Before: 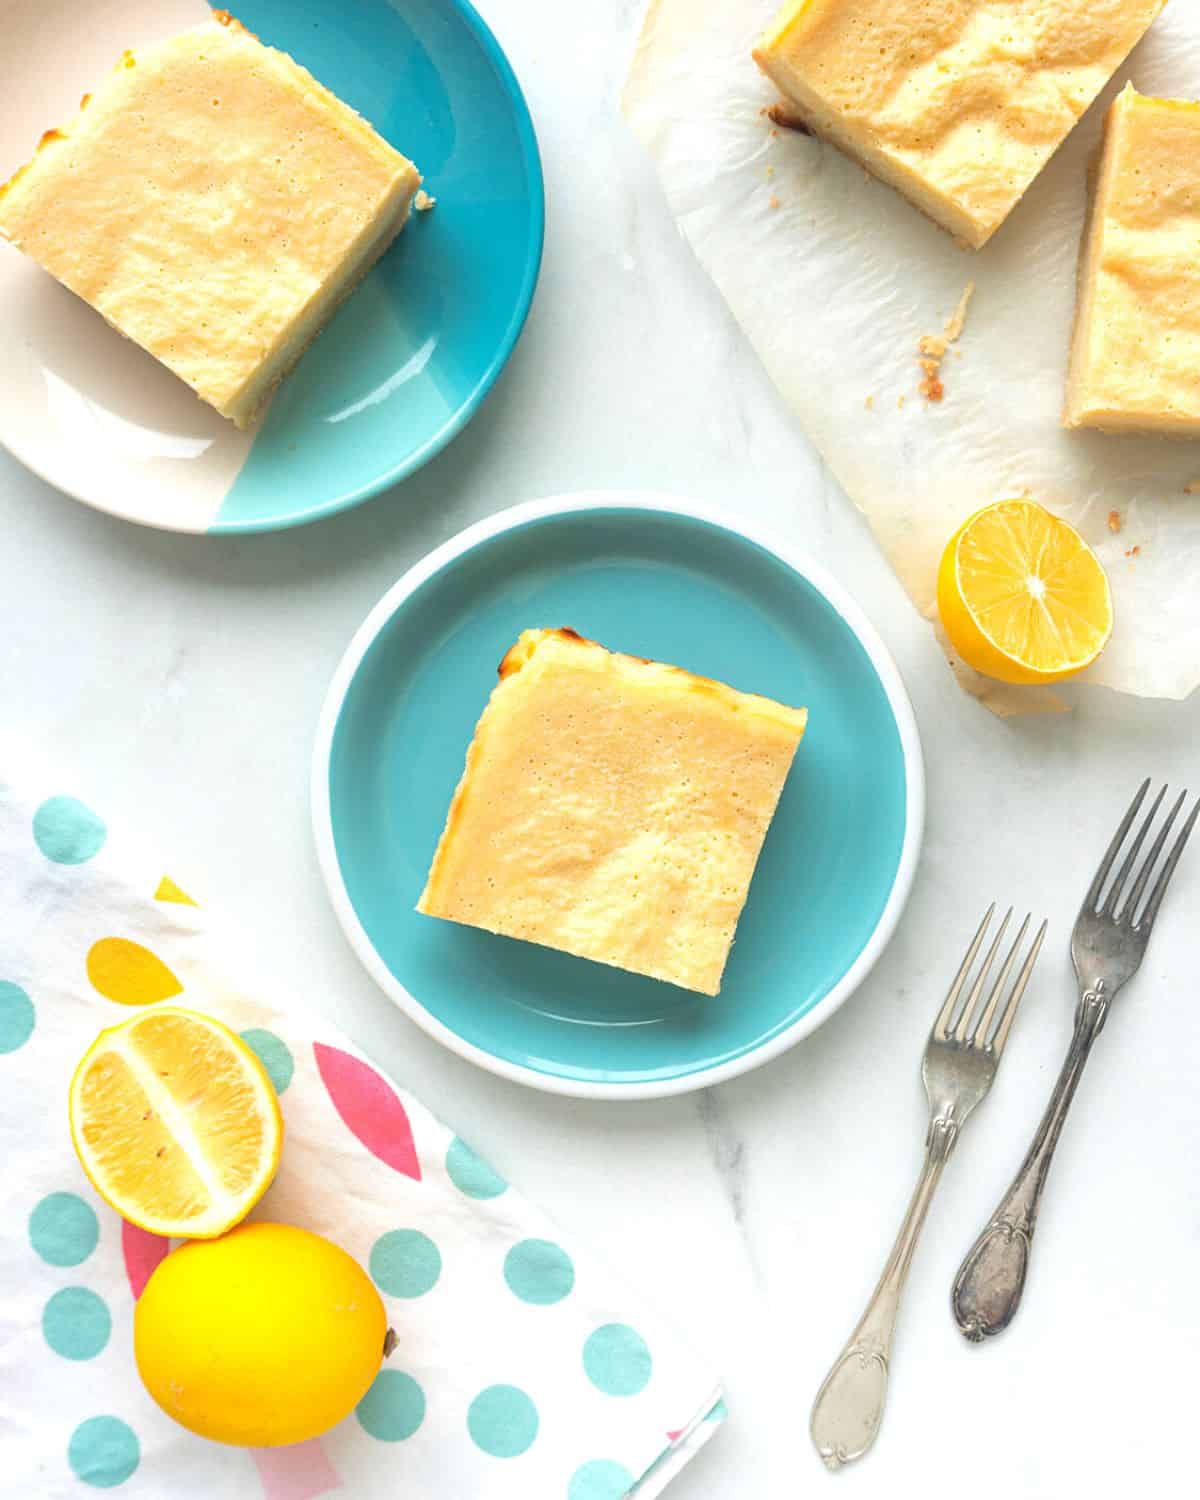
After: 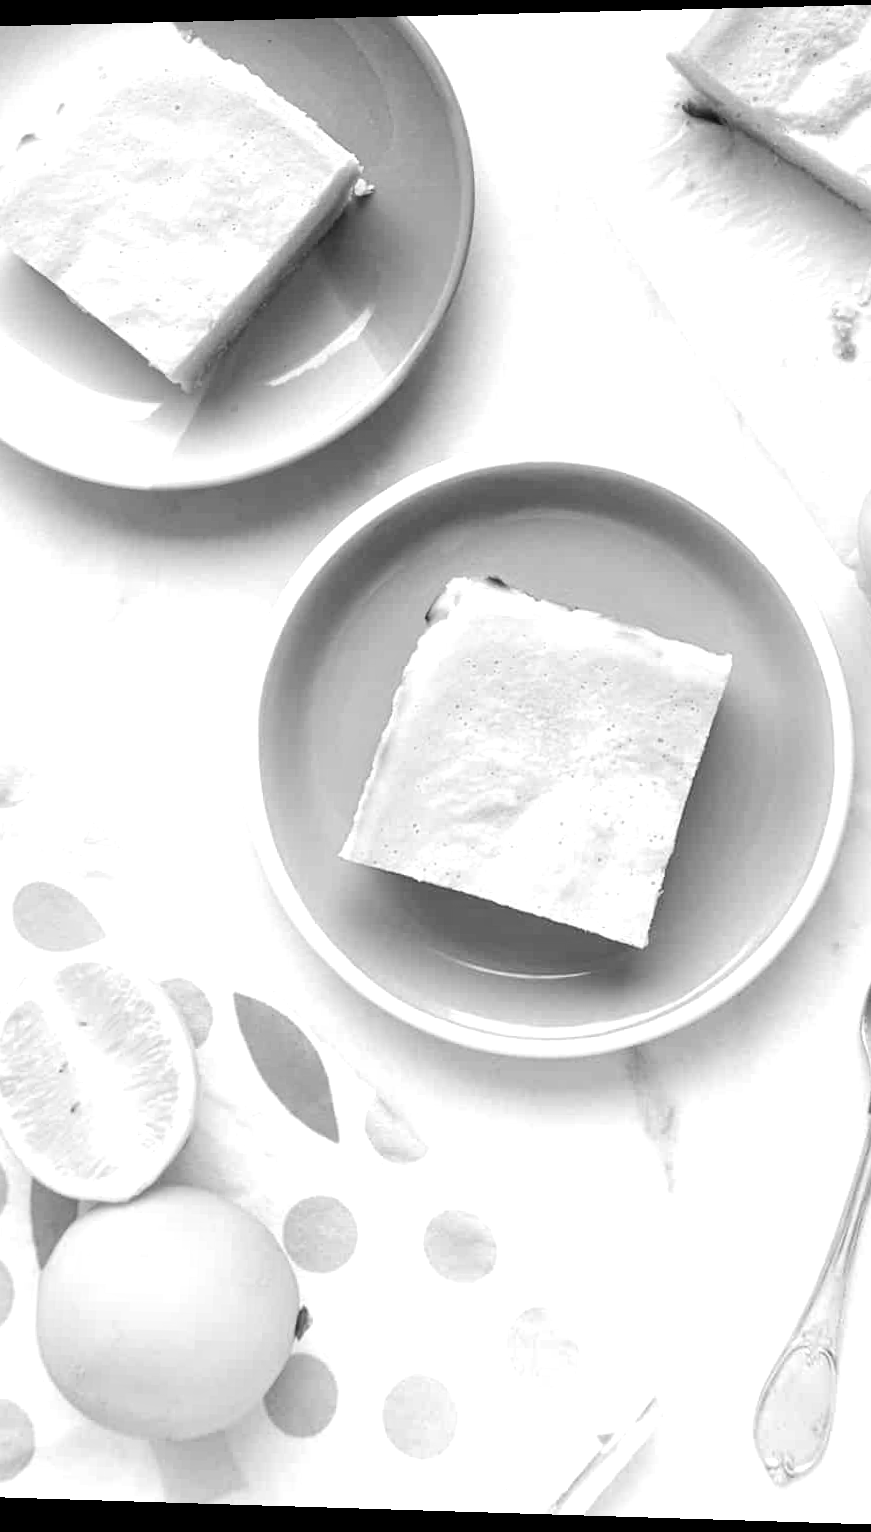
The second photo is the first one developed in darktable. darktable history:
monochrome: a 1.94, b -0.638
crop and rotate: left 8.786%, right 24.548%
haze removal: compatibility mode true, adaptive false
rotate and perspective: rotation 0.128°, lens shift (vertical) -0.181, lens shift (horizontal) -0.044, shear 0.001, automatic cropping off
tone equalizer: -8 EV -0.417 EV, -7 EV -0.389 EV, -6 EV -0.333 EV, -5 EV -0.222 EV, -3 EV 0.222 EV, -2 EV 0.333 EV, -1 EV 0.389 EV, +0 EV 0.417 EV, edges refinement/feathering 500, mask exposure compensation -1.57 EV, preserve details no
